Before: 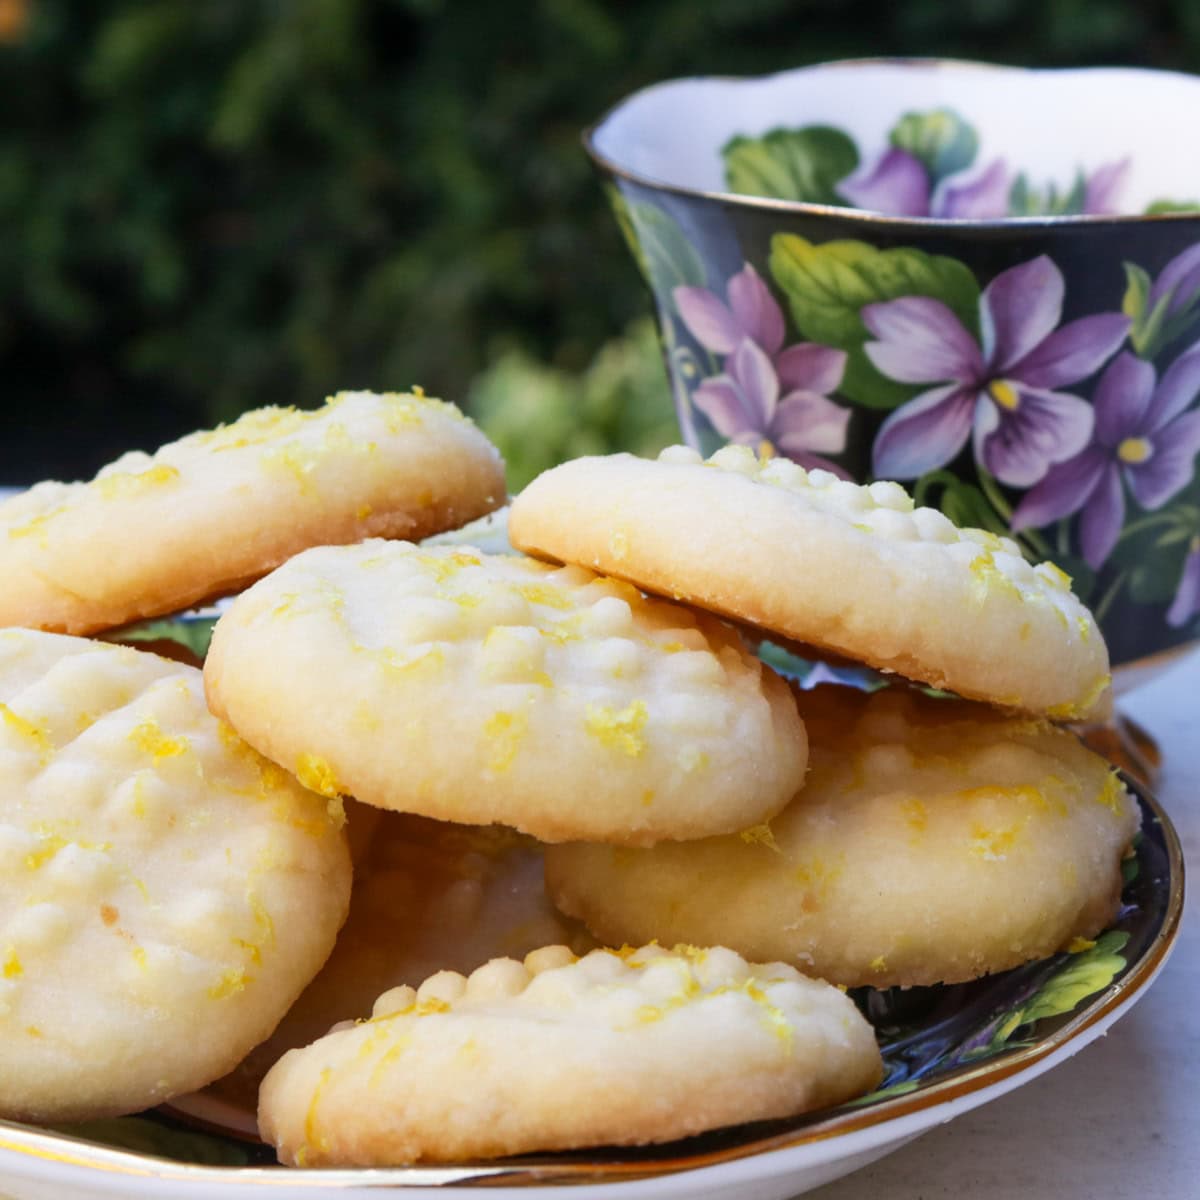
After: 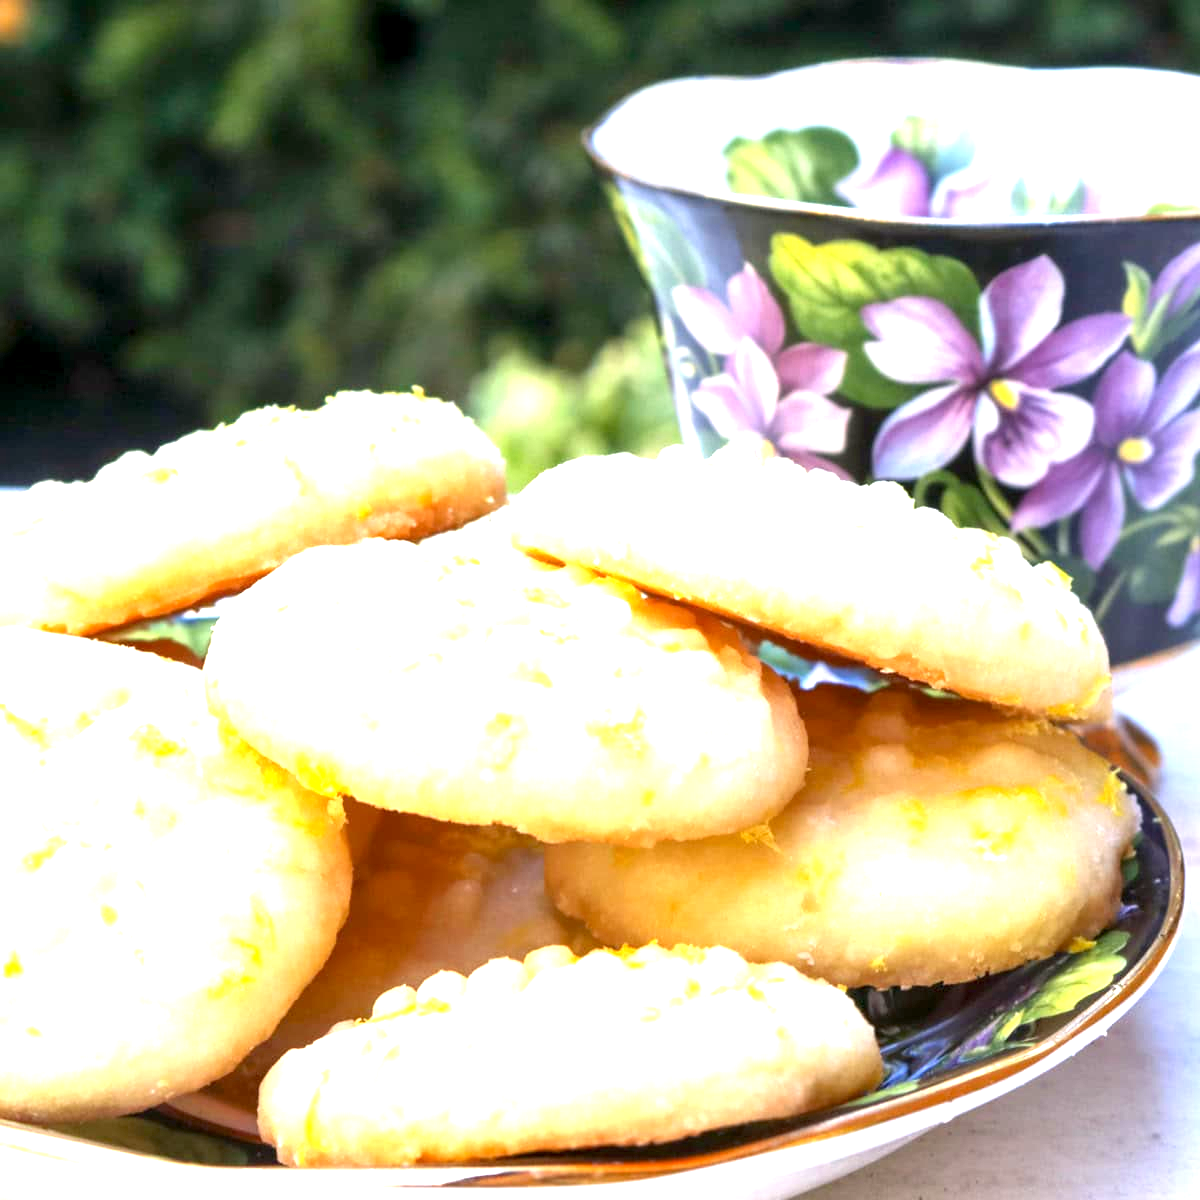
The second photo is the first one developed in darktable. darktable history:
exposure: black level correction 0.001, exposure 1.861 EV, compensate highlight preservation false
